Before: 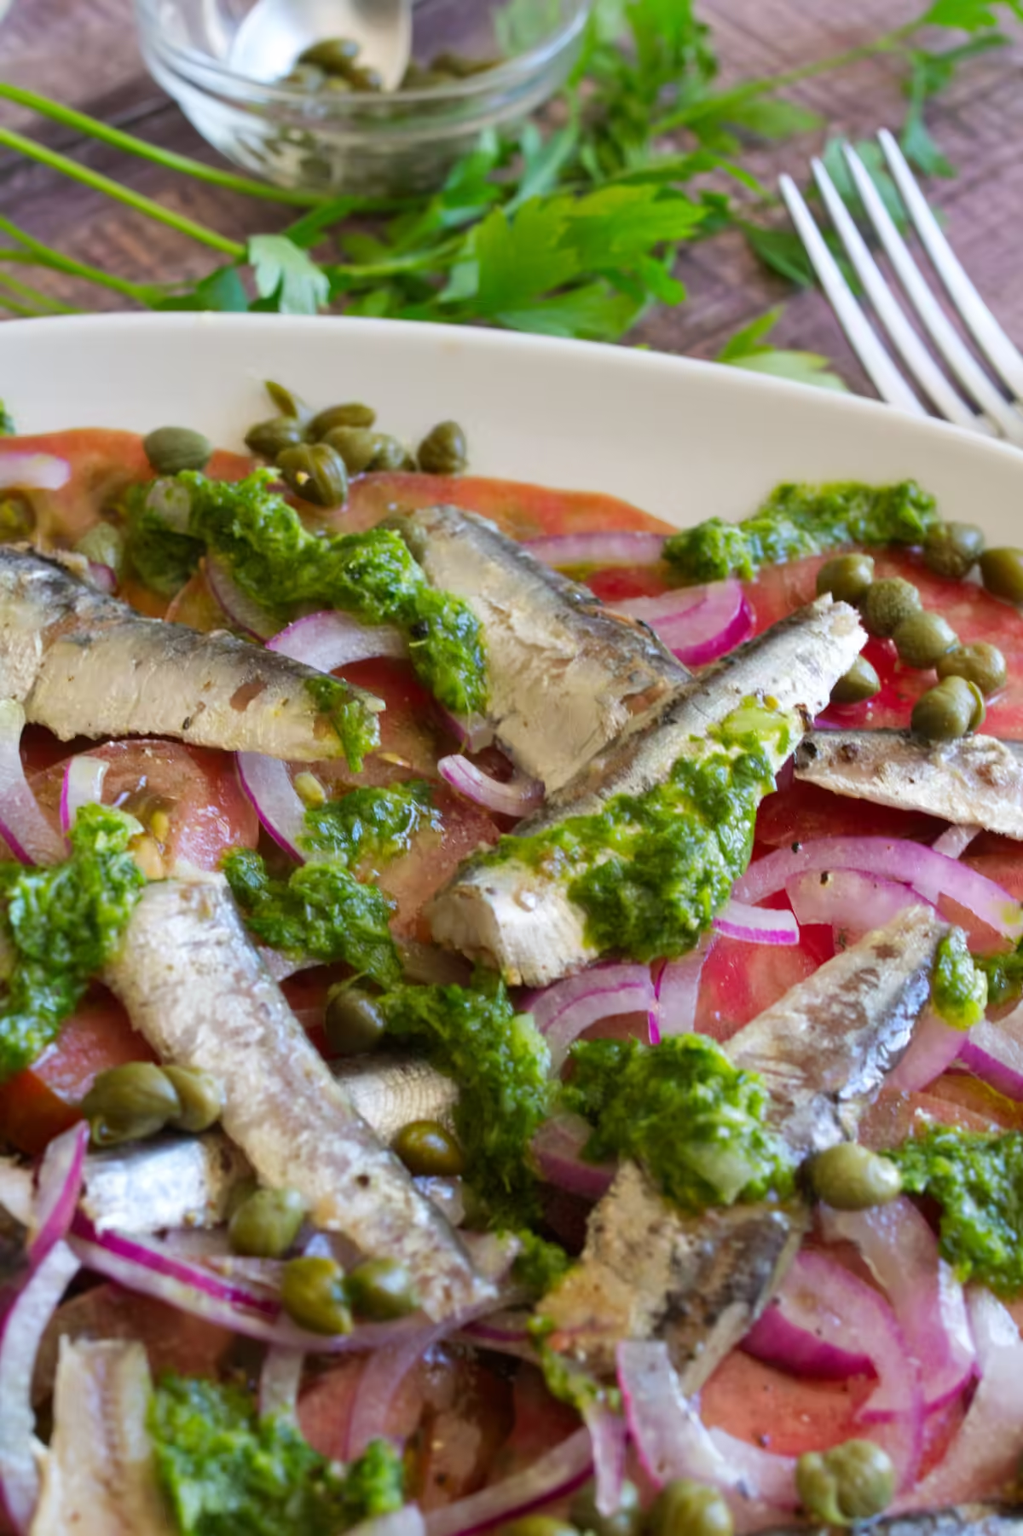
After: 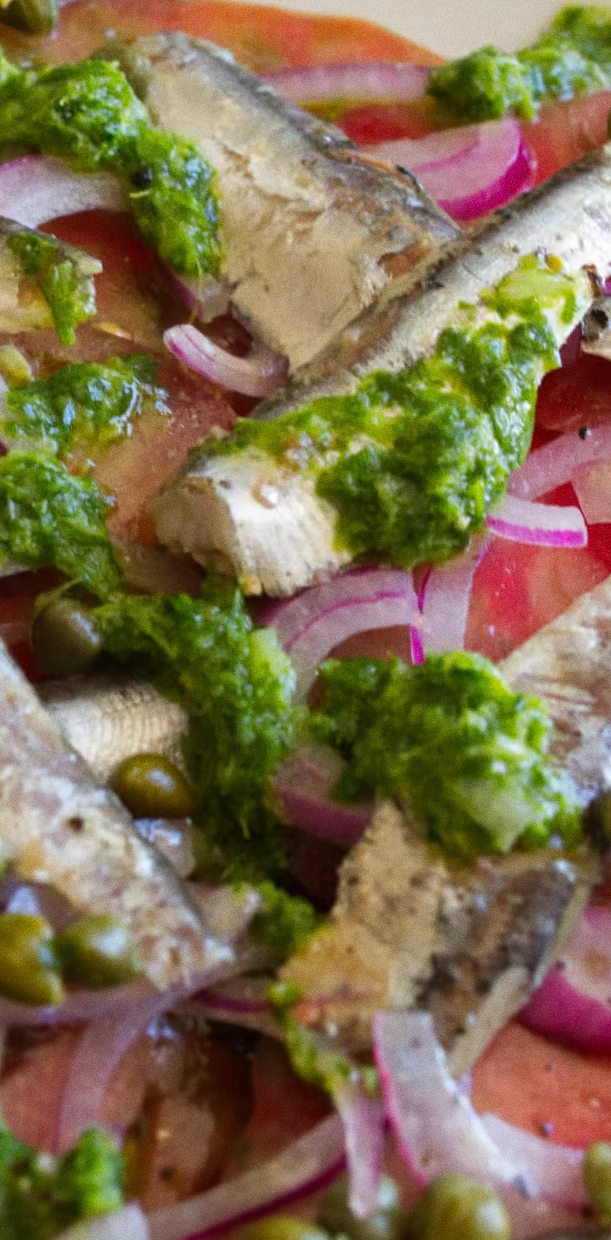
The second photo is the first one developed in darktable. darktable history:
grain: on, module defaults
white balance: red 1.009, blue 0.985
crop and rotate: left 29.237%, top 31.152%, right 19.807%
bloom: size 3%, threshold 100%, strength 0%
